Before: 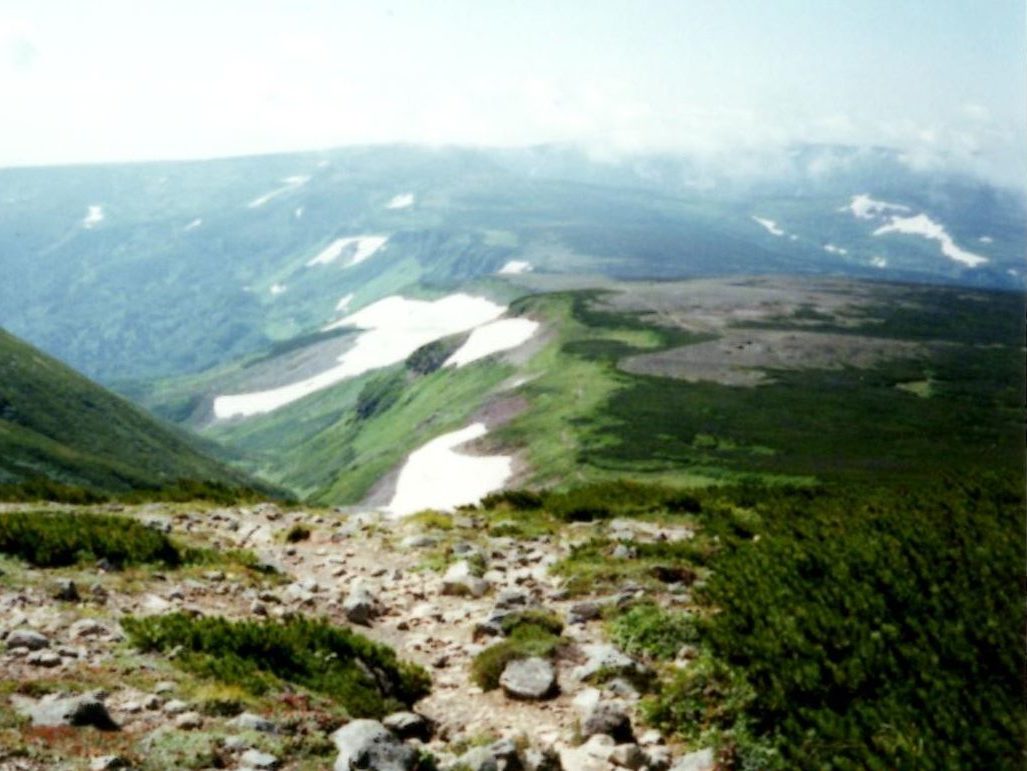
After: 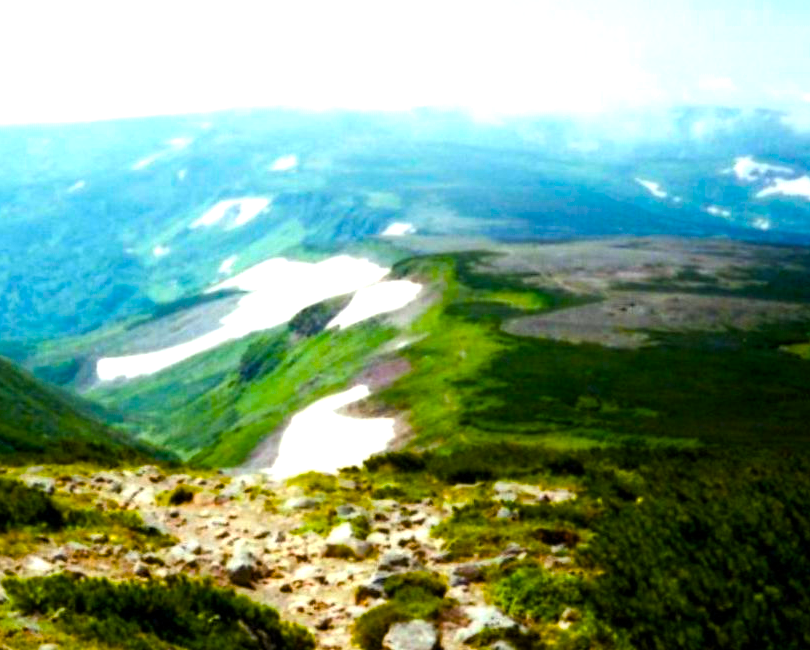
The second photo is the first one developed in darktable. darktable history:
crop: left 11.483%, top 4.994%, right 9.561%, bottom 10.691%
color balance rgb: perceptual saturation grading › global saturation 65.852%, perceptual saturation grading › highlights 59.265%, perceptual saturation grading › mid-tones 49.962%, perceptual saturation grading › shadows 49.267%, perceptual brilliance grading › global brilliance 14.178%, perceptual brilliance grading › shadows -34.58%, global vibrance 10.009%
